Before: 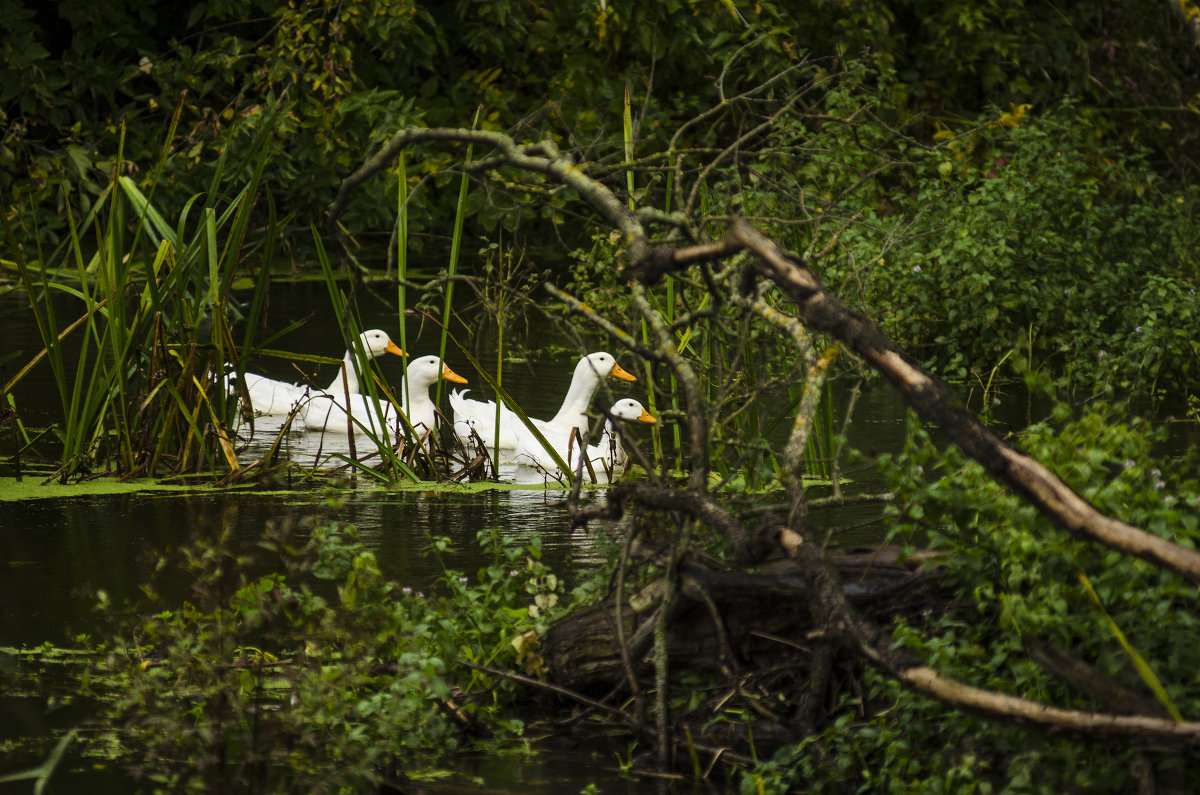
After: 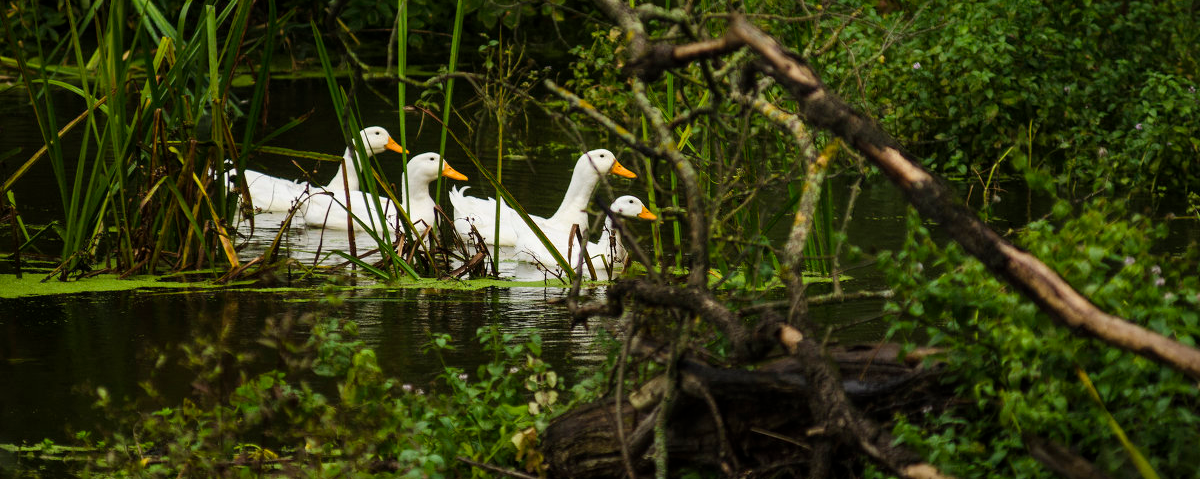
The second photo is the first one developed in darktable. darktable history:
crop and rotate: top 25.654%, bottom 14%
